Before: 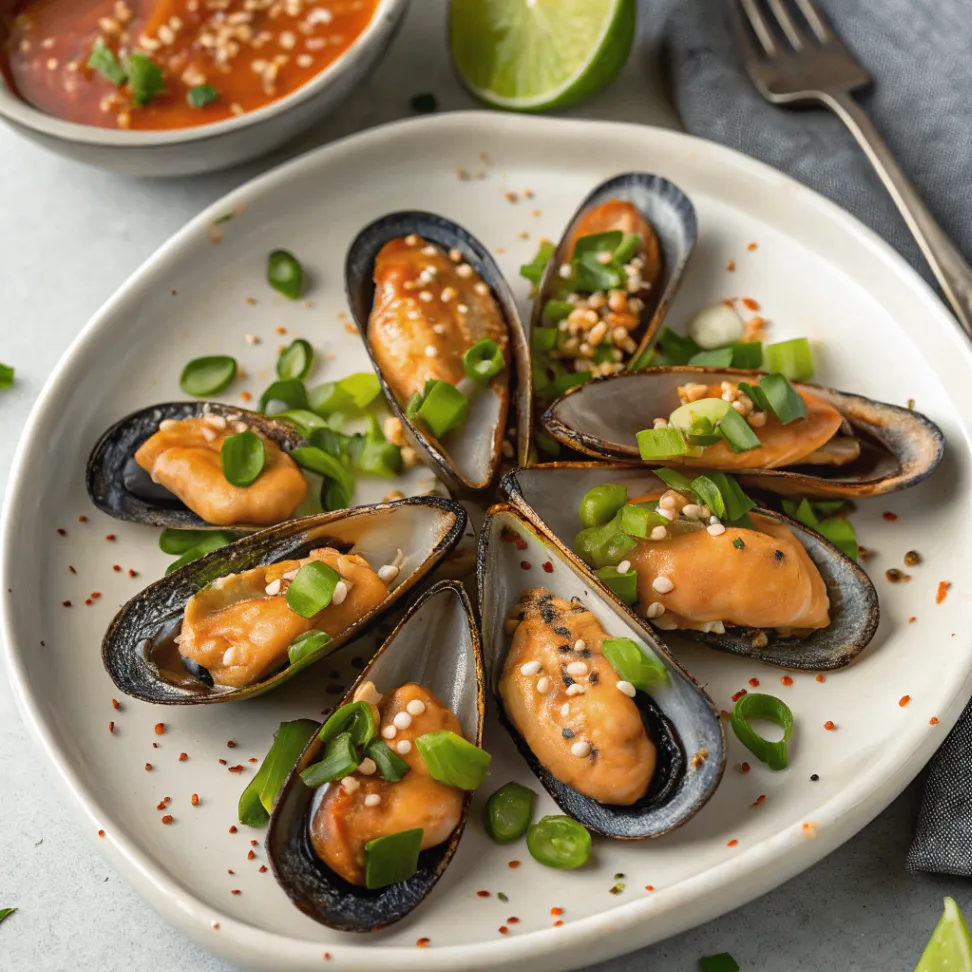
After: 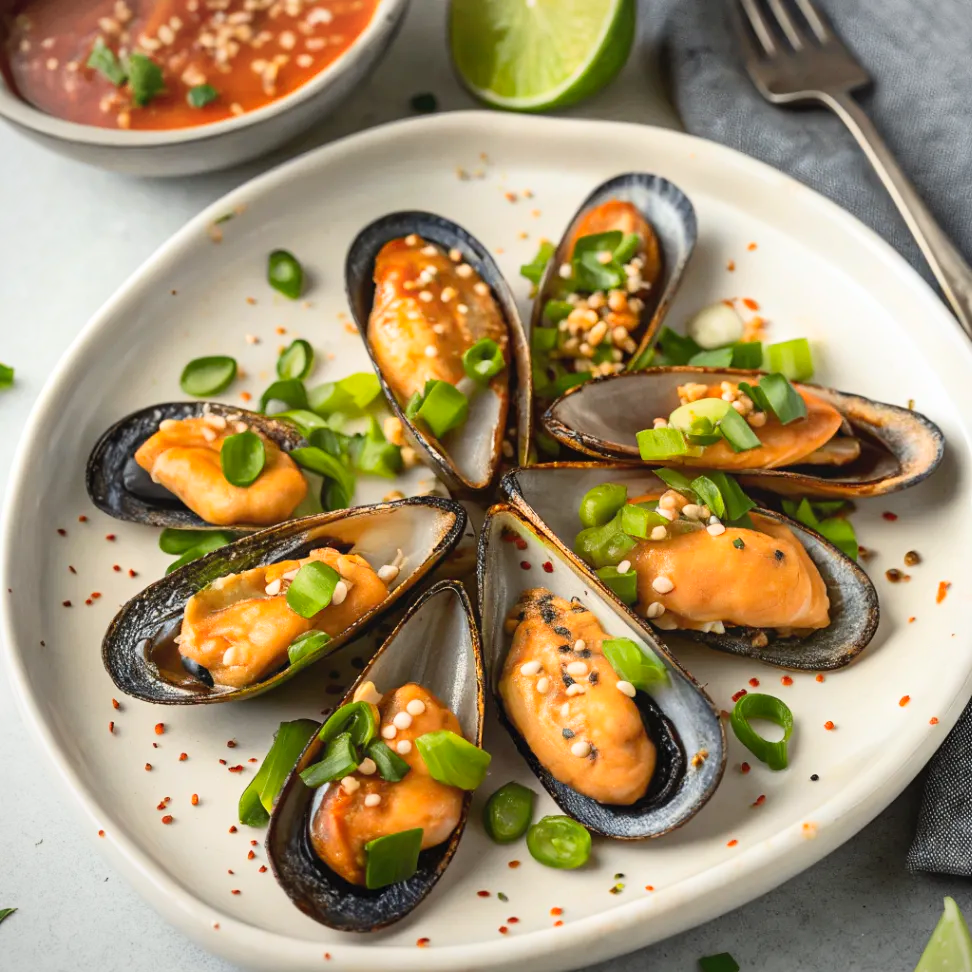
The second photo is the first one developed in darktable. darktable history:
vignetting: fall-off start 97.38%, fall-off radius 79.17%, width/height ratio 1.106, unbound false
contrast brightness saturation: contrast 0.202, brightness 0.164, saturation 0.224
